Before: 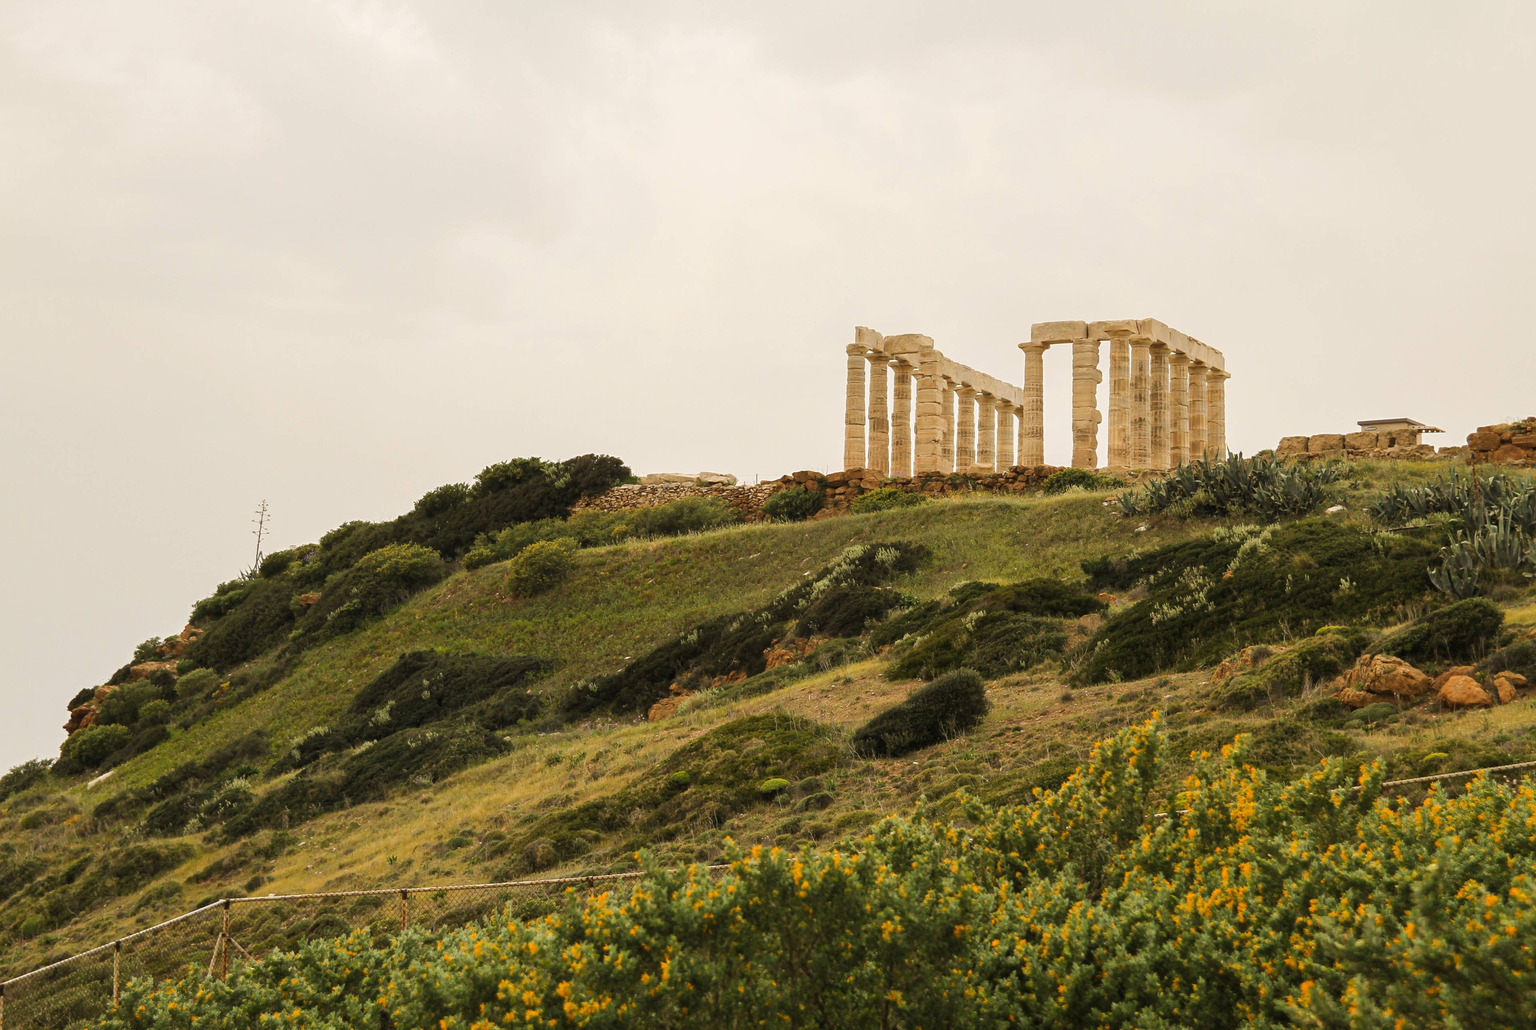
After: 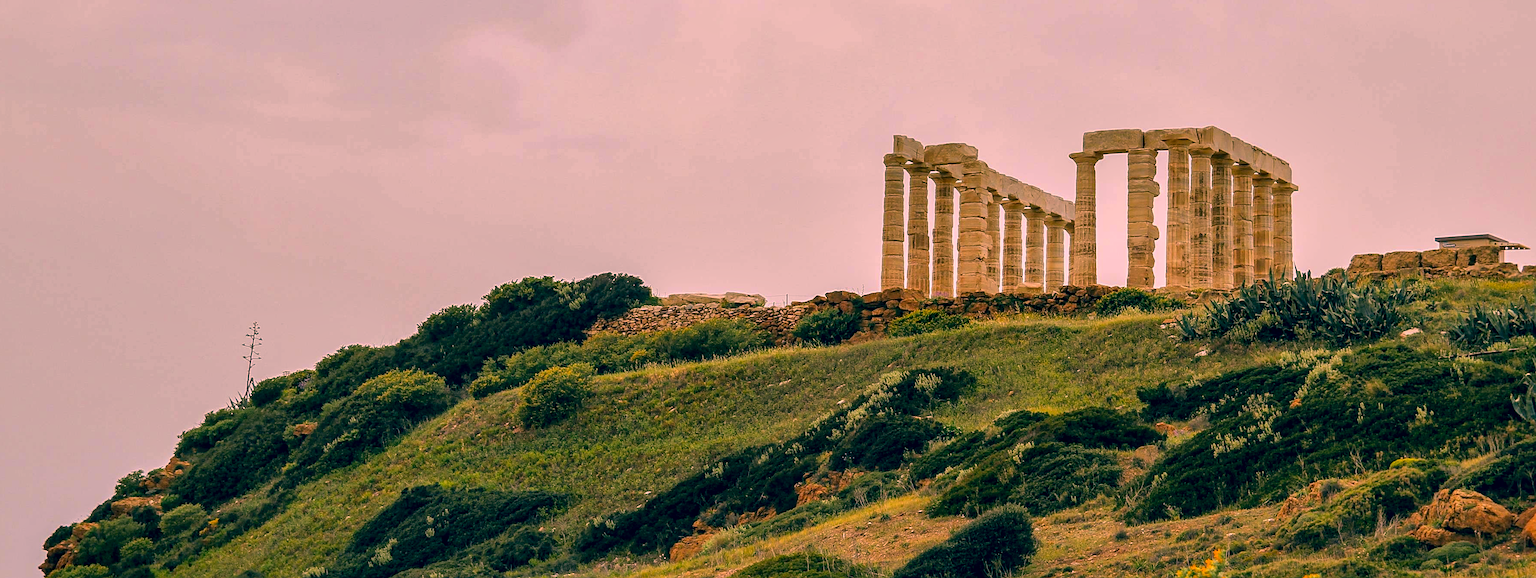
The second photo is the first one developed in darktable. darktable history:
sharpen: on, module defaults
shadows and highlights: on, module defaults
exposure: black level correction 0, exposure -0.714 EV, compensate exposure bias true, compensate highlight preservation false
tone equalizer: -8 EV -0.42 EV, -7 EV -0.383 EV, -6 EV -0.297 EV, -5 EV -0.21 EV, -3 EV 0.245 EV, -2 EV 0.35 EV, -1 EV 0.391 EV, +0 EV 0.398 EV
crop: left 1.797%, top 19.571%, right 5.497%, bottom 28.378%
local contrast: detail 150%
color correction: highlights a* 17.3, highlights b* 0.247, shadows a* -14.88, shadows b* -14.35, saturation 1.52
